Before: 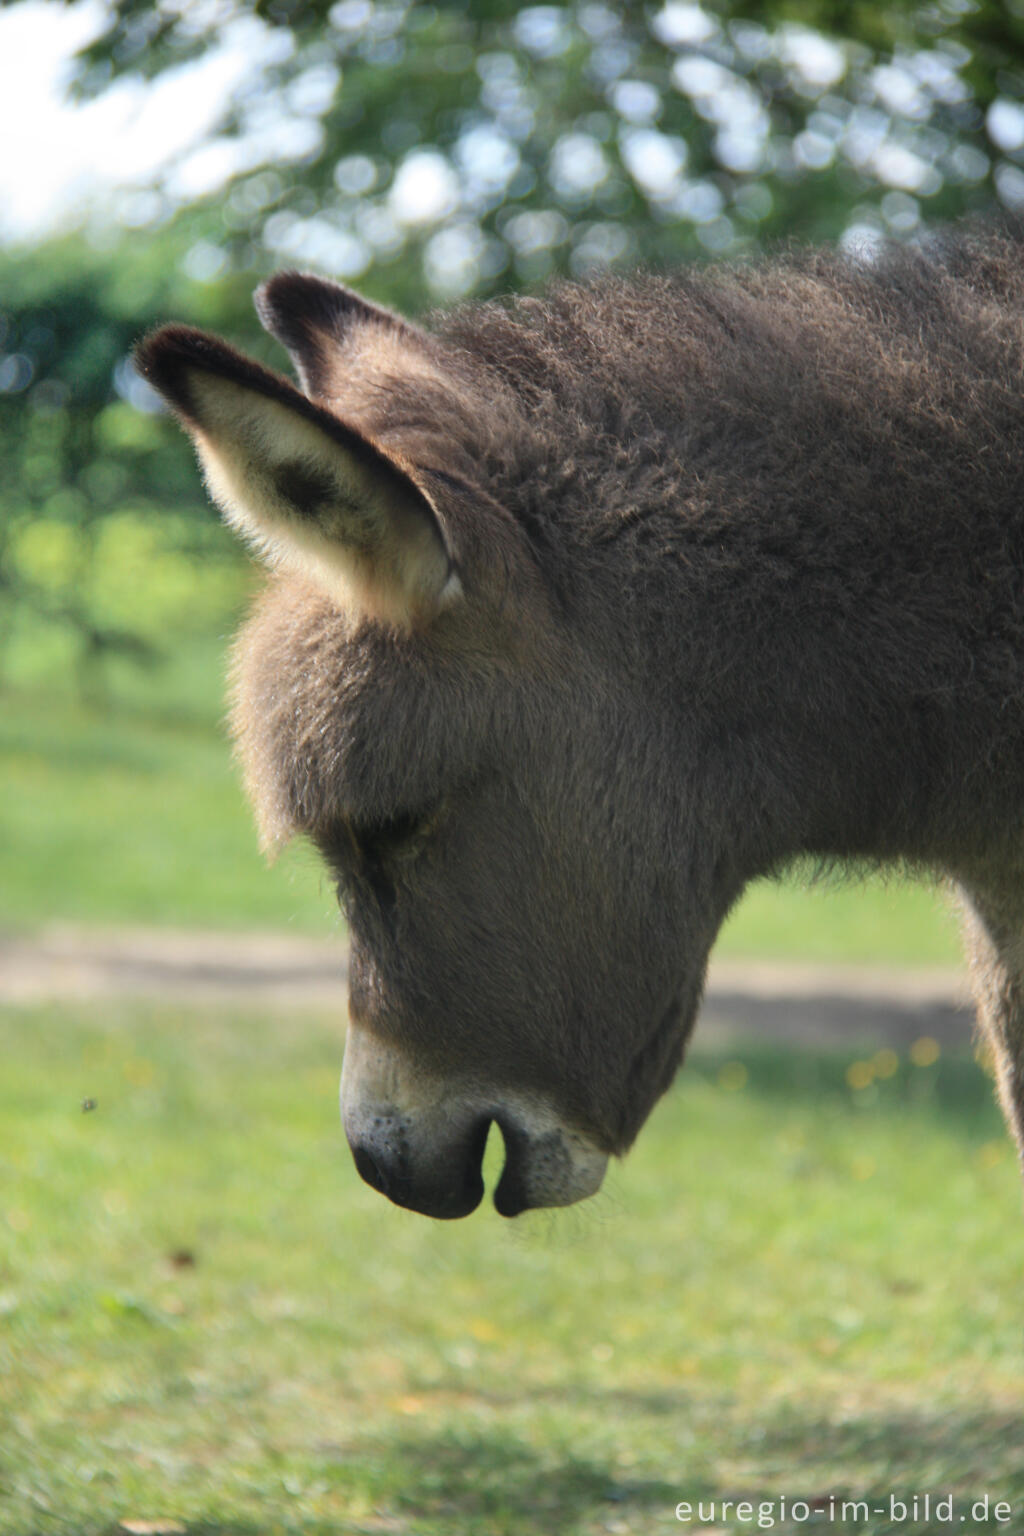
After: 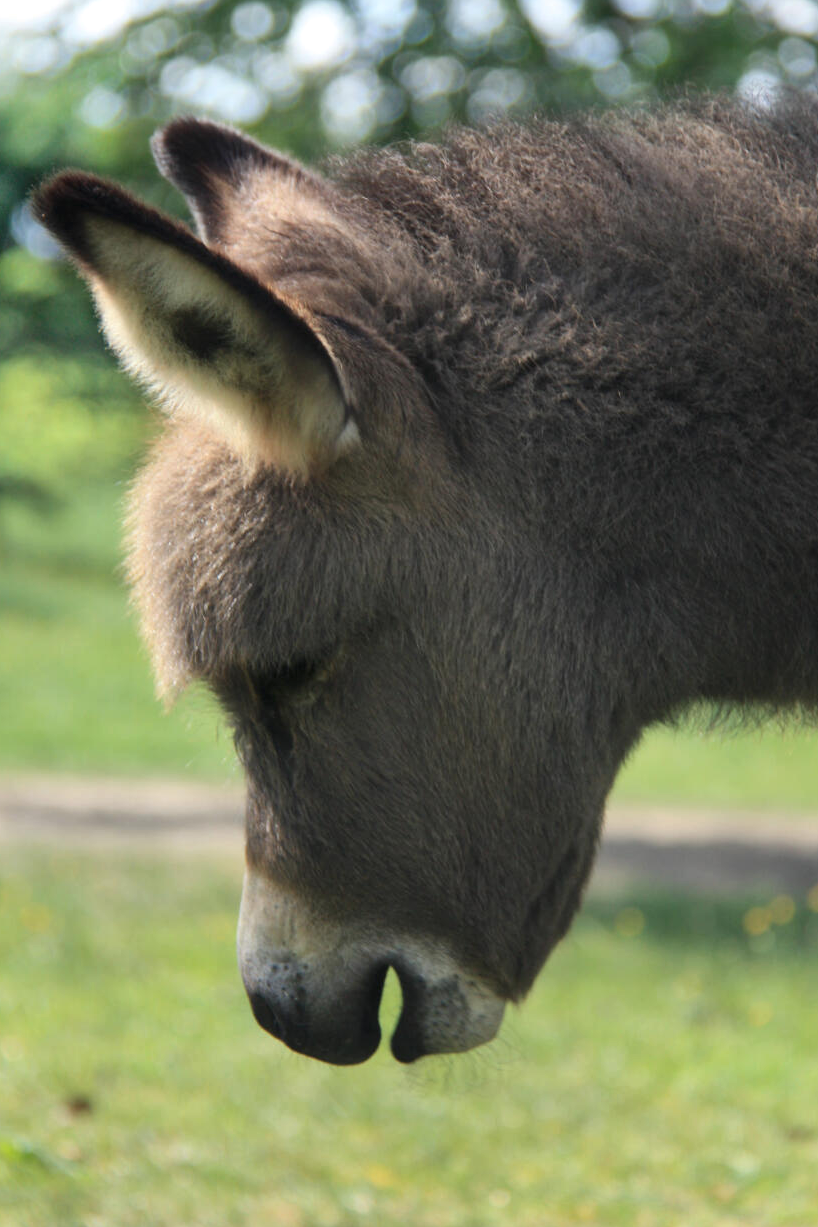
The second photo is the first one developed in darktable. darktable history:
local contrast: mode bilateral grid, contrast 20, coarseness 50, detail 120%, midtone range 0.2
crop and rotate: left 10.071%, top 10.071%, right 10.02%, bottom 10.02%
